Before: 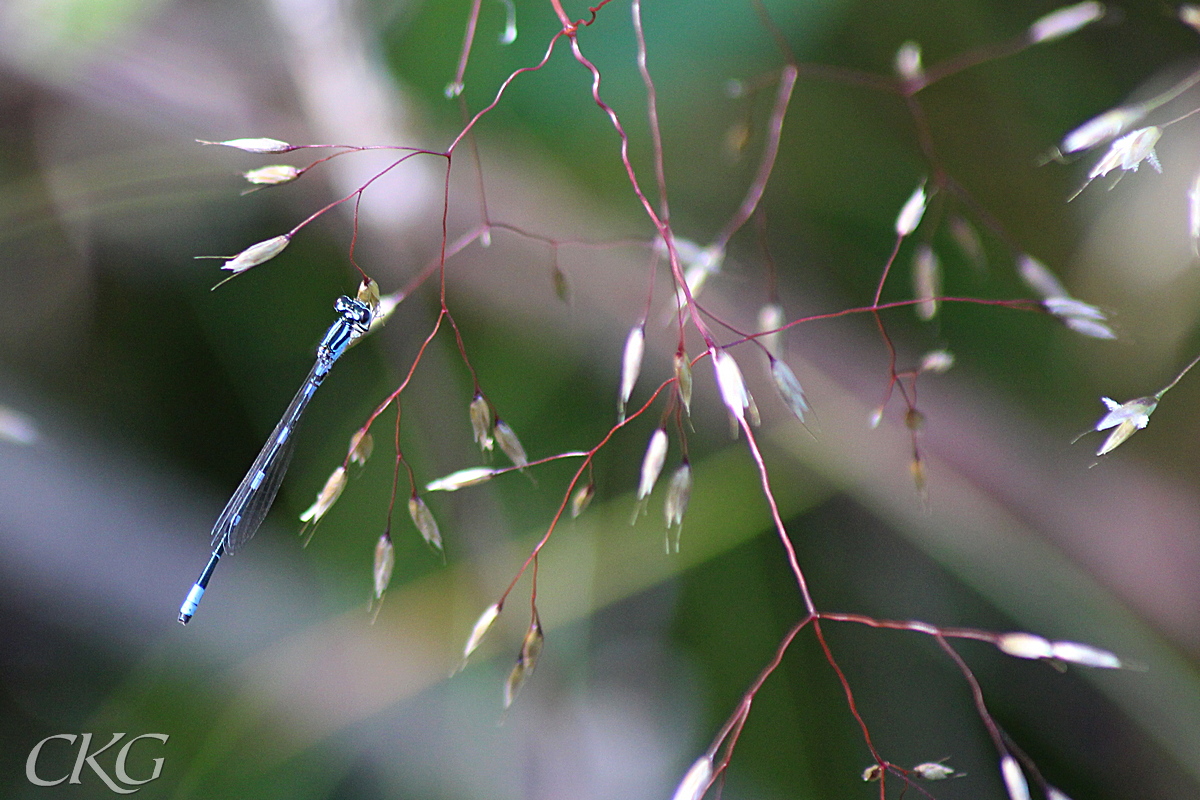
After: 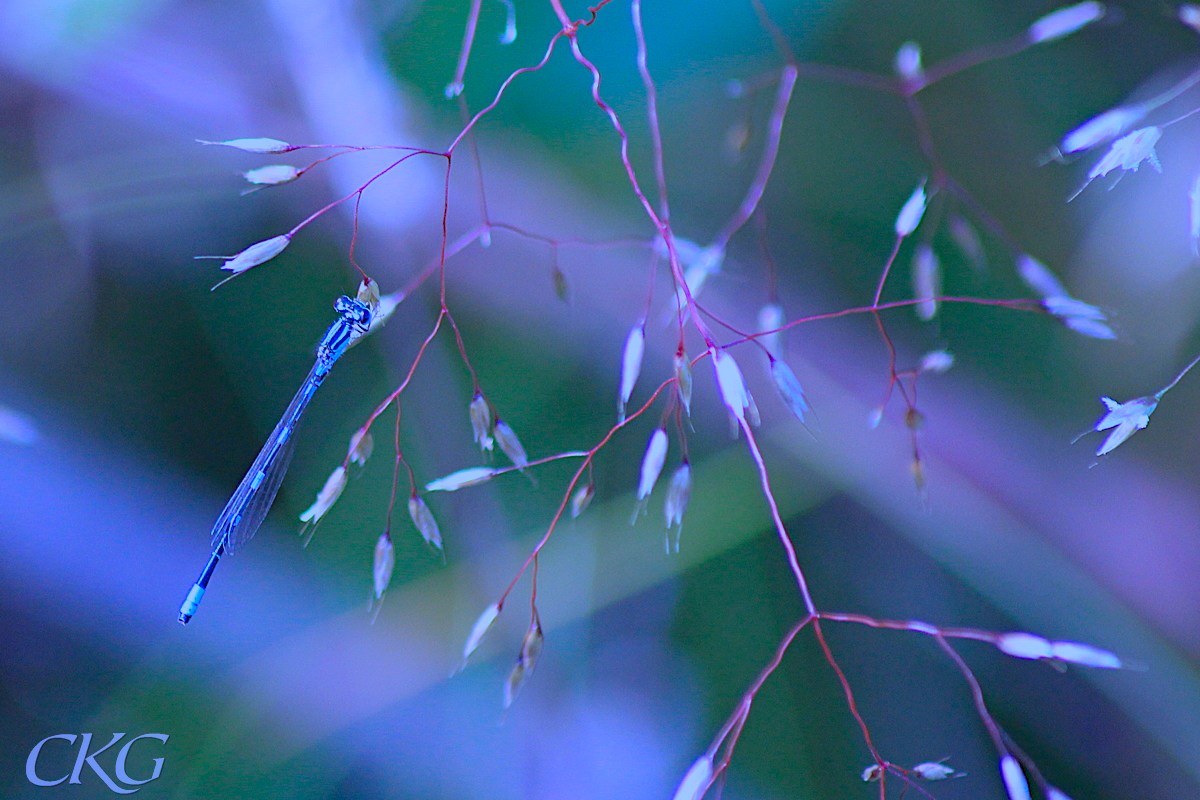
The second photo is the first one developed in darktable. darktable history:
color balance rgb: contrast -30%
color calibration: output R [1.063, -0.012, -0.003, 0], output B [-0.079, 0.047, 1, 0], illuminant custom, x 0.46, y 0.43, temperature 2642.66 K
haze removal: compatibility mode true, adaptive false
